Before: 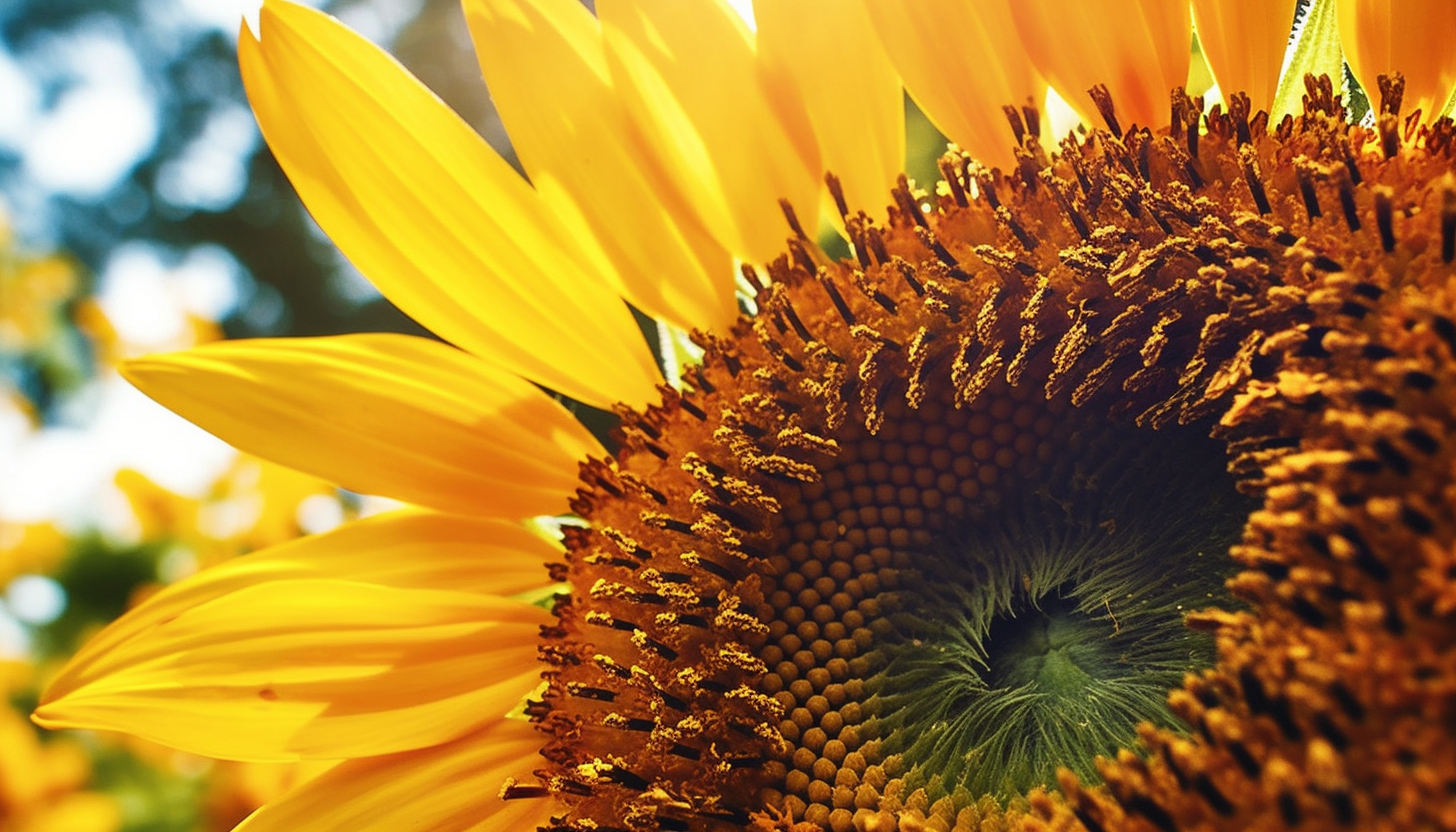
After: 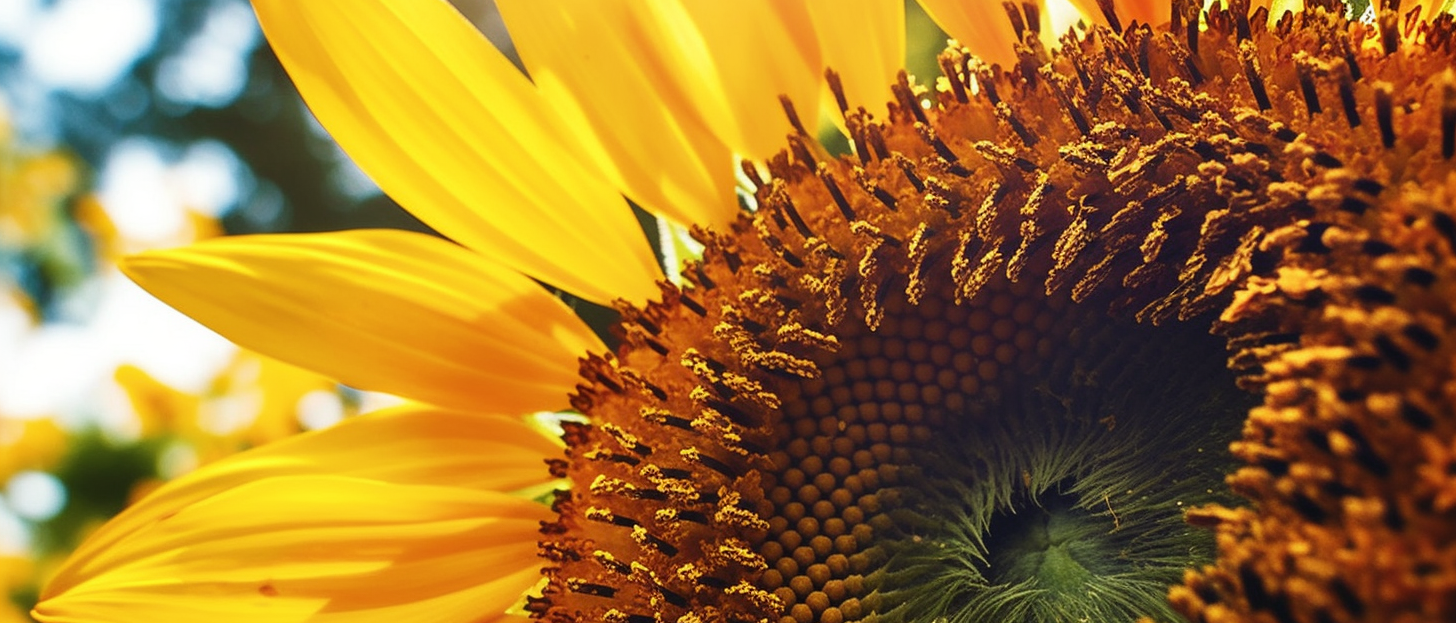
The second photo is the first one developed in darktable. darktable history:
crop and rotate: top 12.552%, bottom 12.542%
